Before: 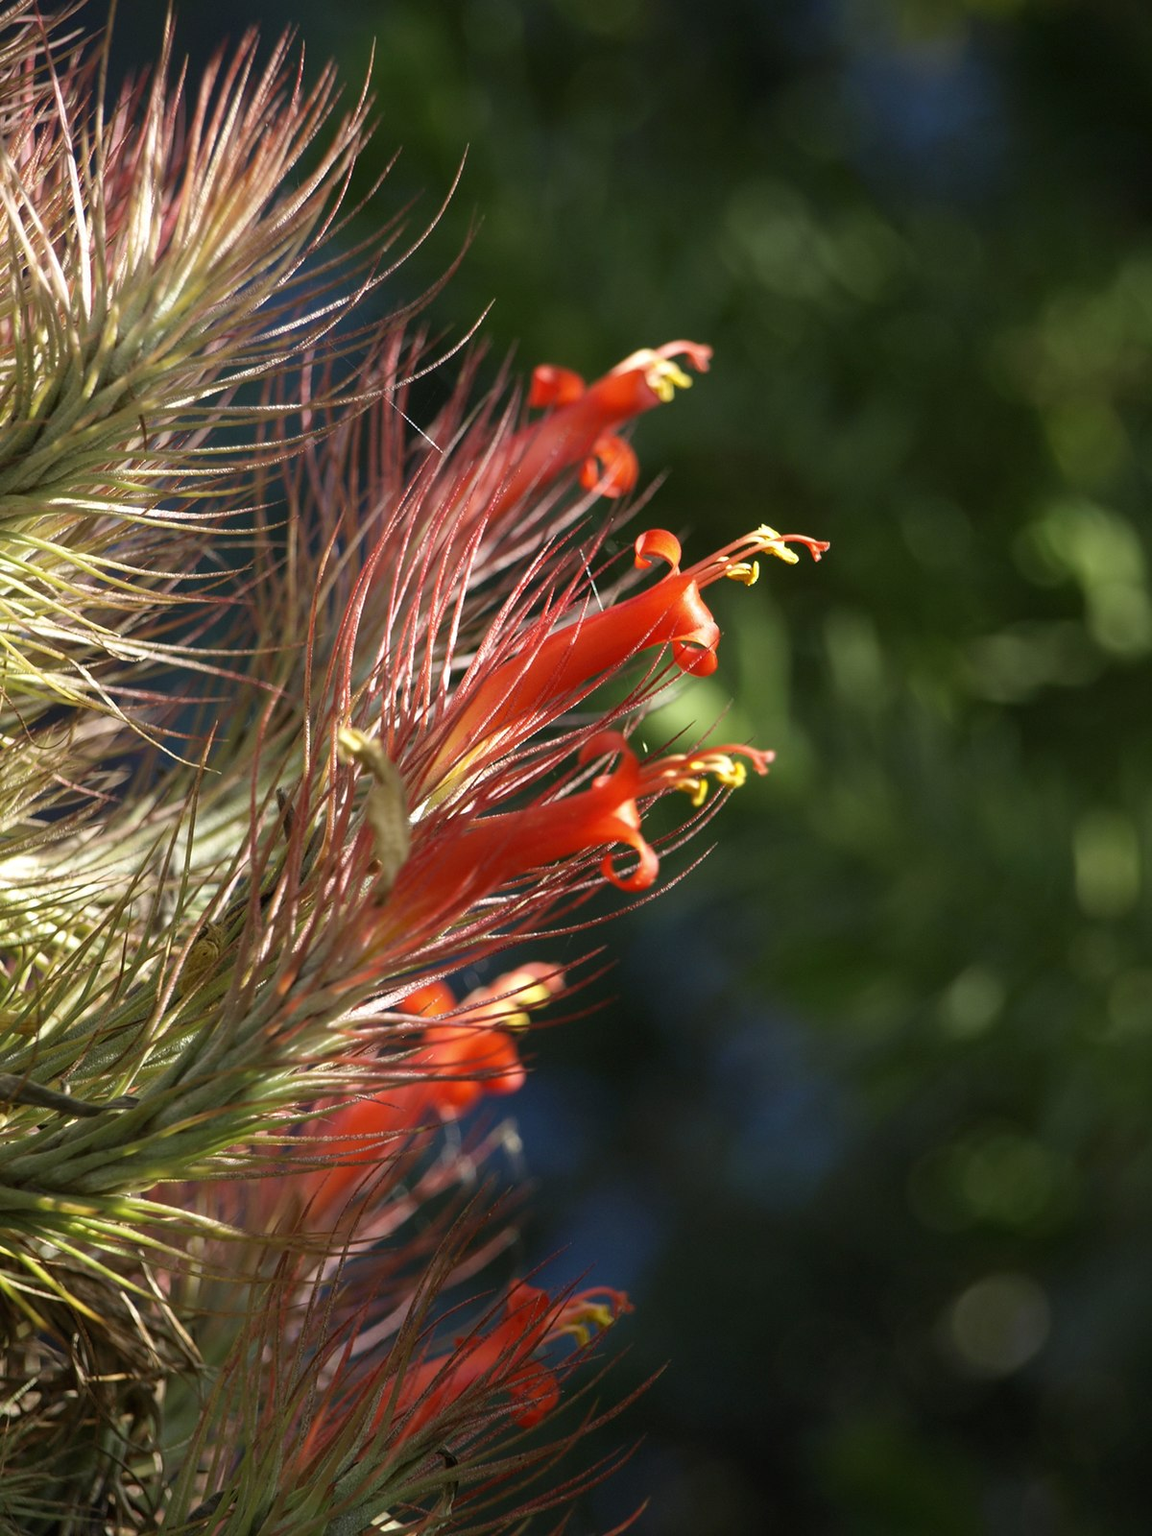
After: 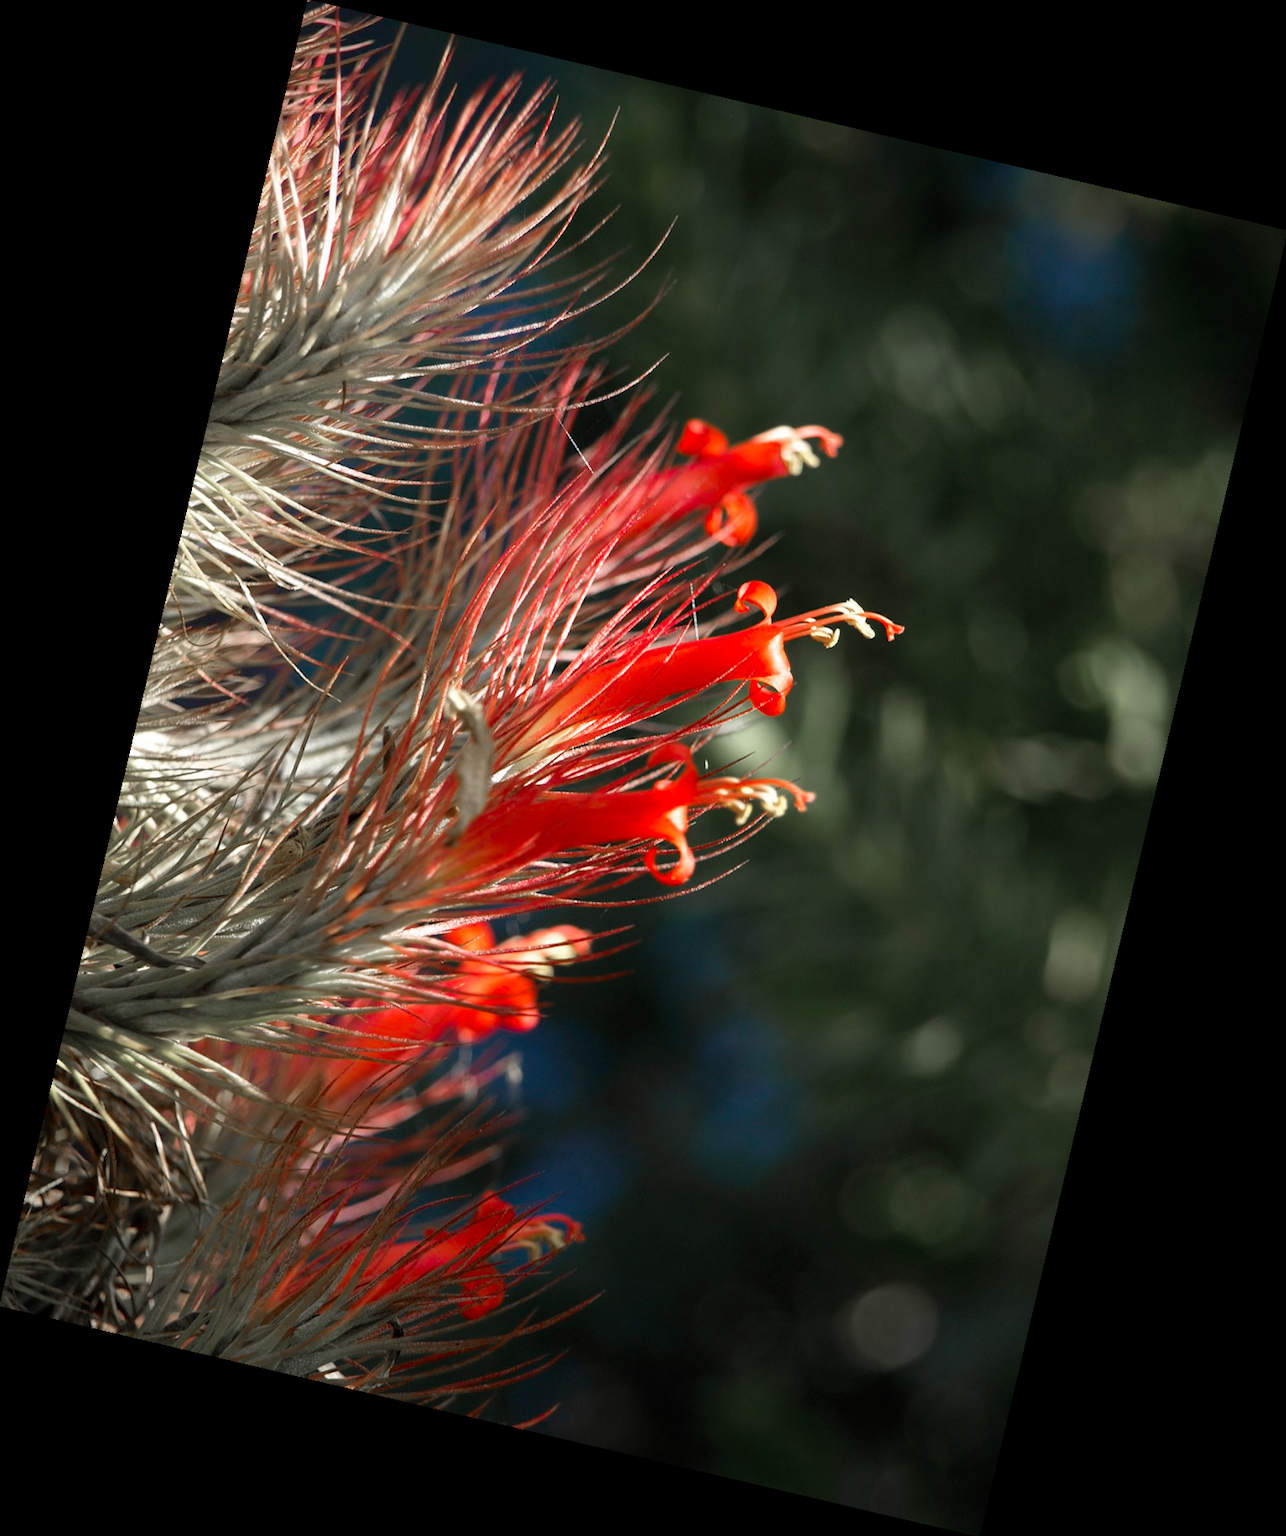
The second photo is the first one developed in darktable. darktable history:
color zones: curves: ch1 [(0, 0.708) (0.088, 0.648) (0.245, 0.187) (0.429, 0.326) (0.571, 0.498) (0.714, 0.5) (0.857, 0.5) (1, 0.708)]
rotate and perspective: rotation 13.27°, automatic cropping off
